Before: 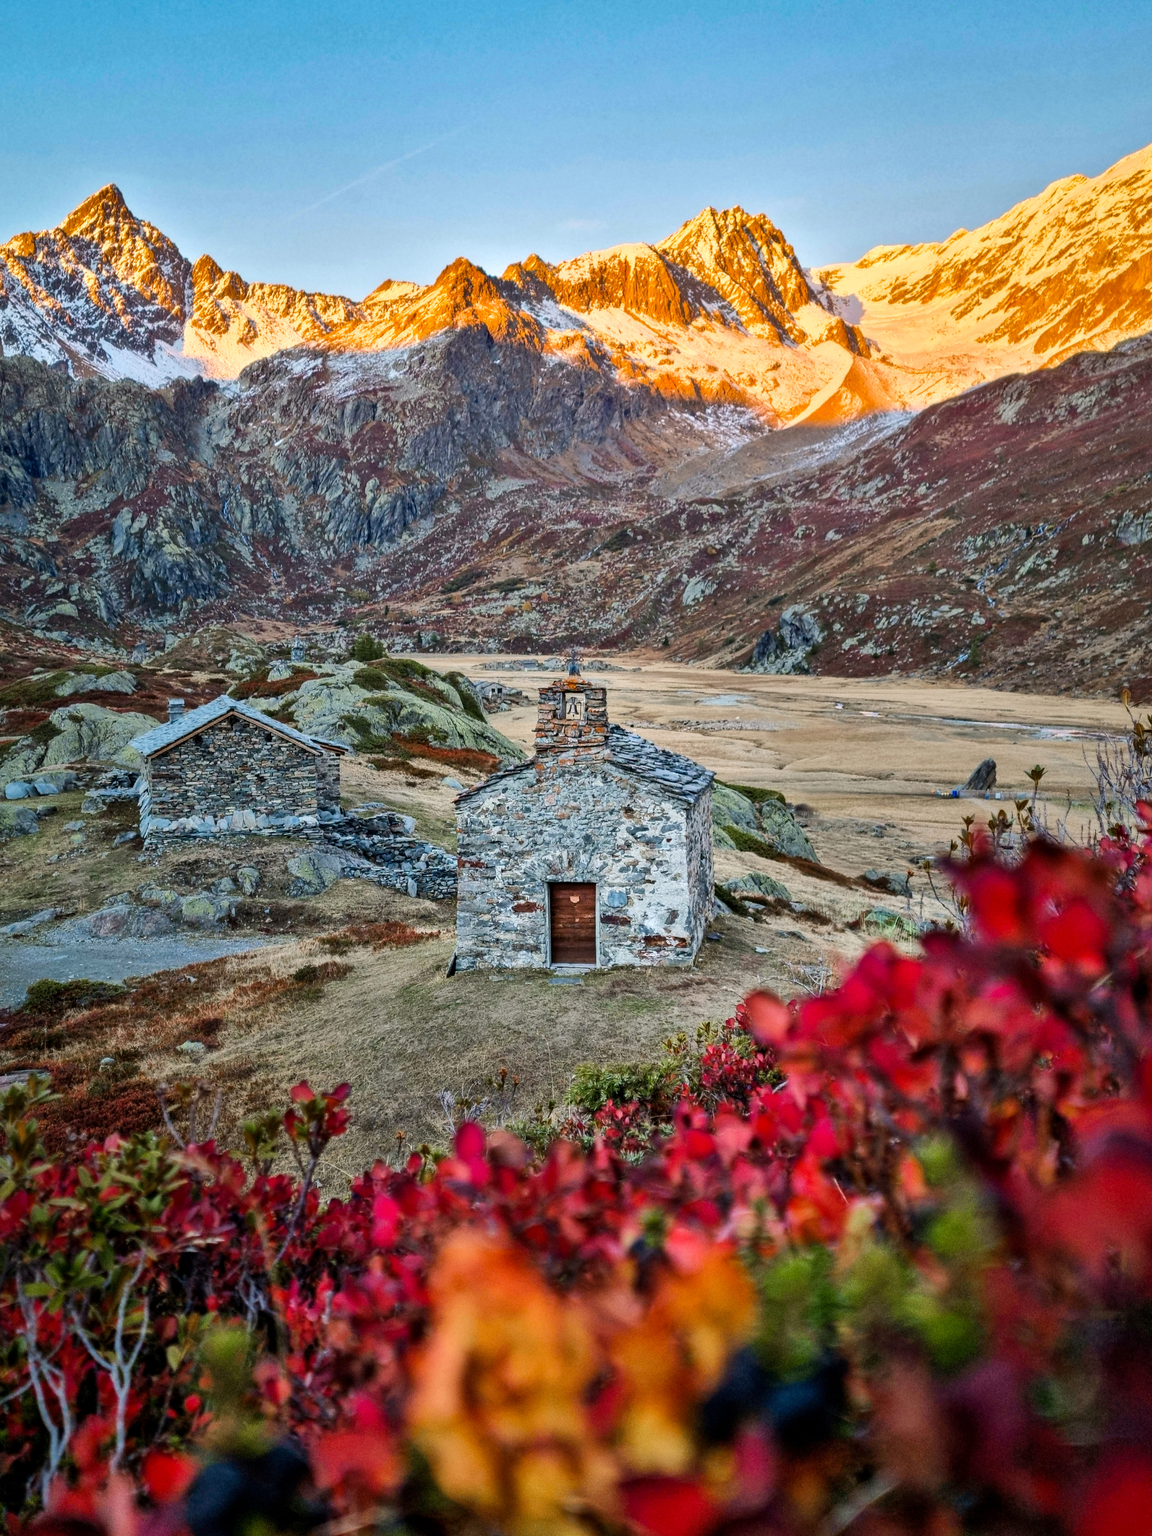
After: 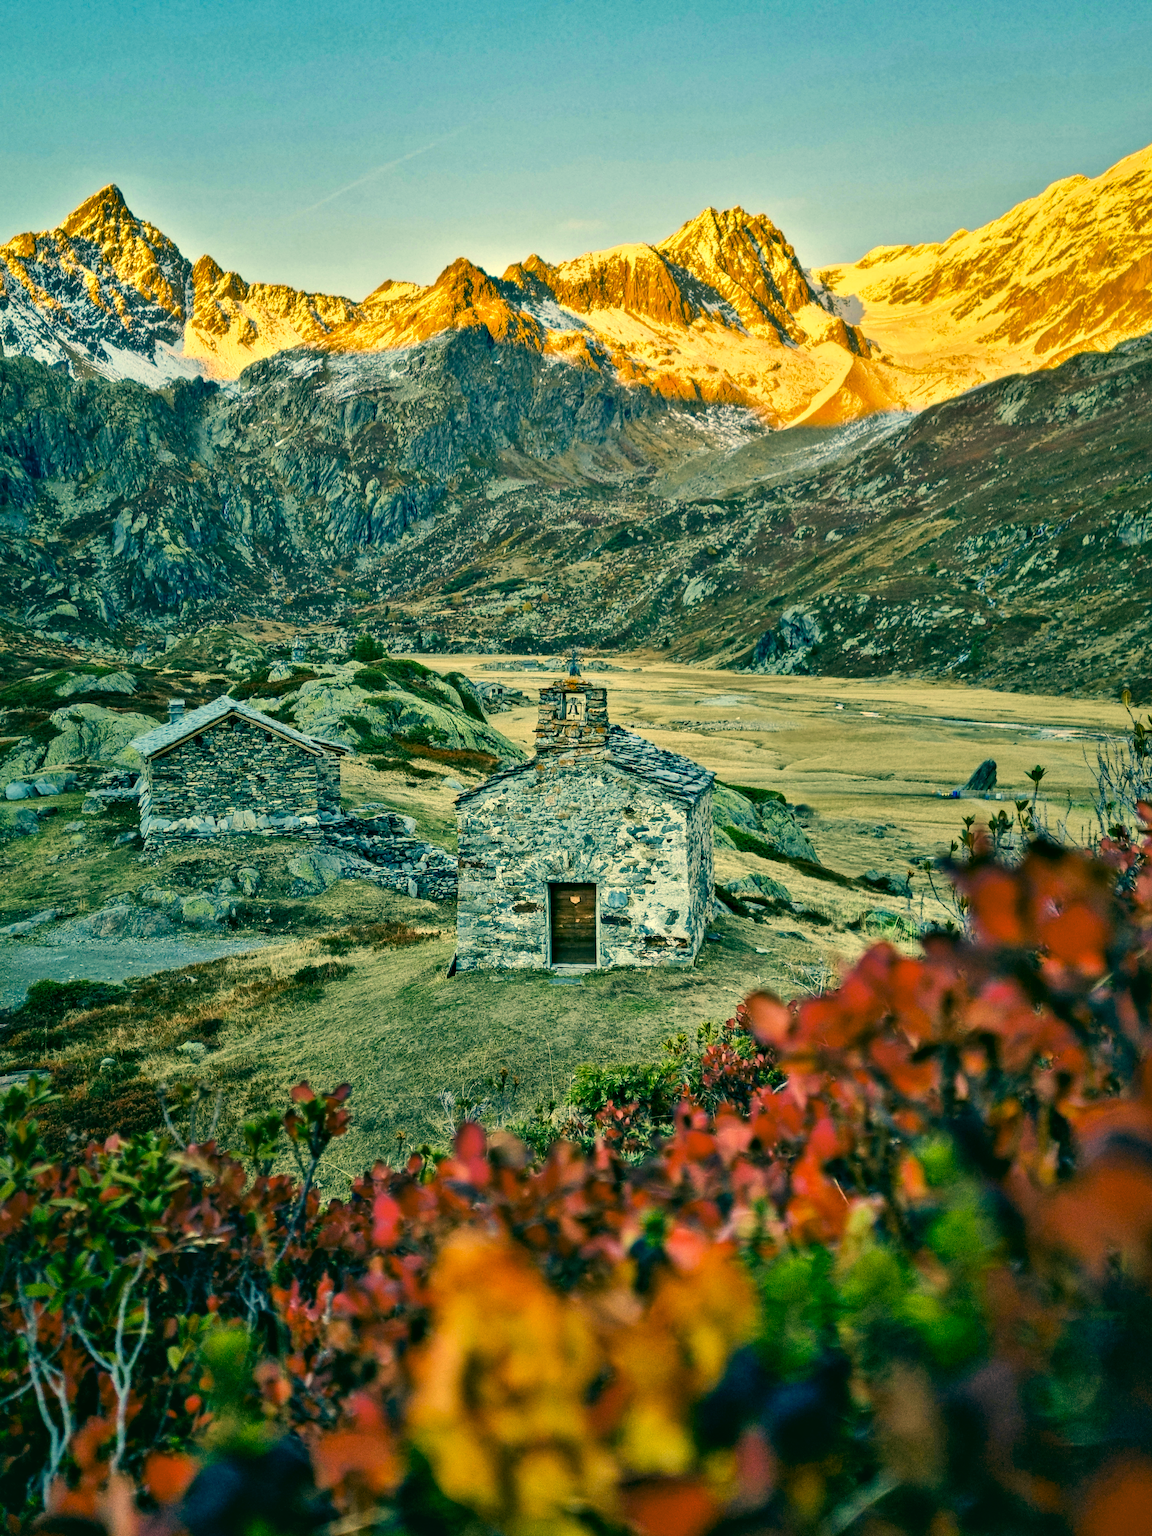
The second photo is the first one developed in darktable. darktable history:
color correction: highlights a* 1.83, highlights b* 34.02, shadows a* -36.68, shadows b* -5.48
contrast equalizer: octaves 7, y [[0.6 ×6], [0.55 ×6], [0 ×6], [0 ×6], [0 ×6]], mix 0.35
